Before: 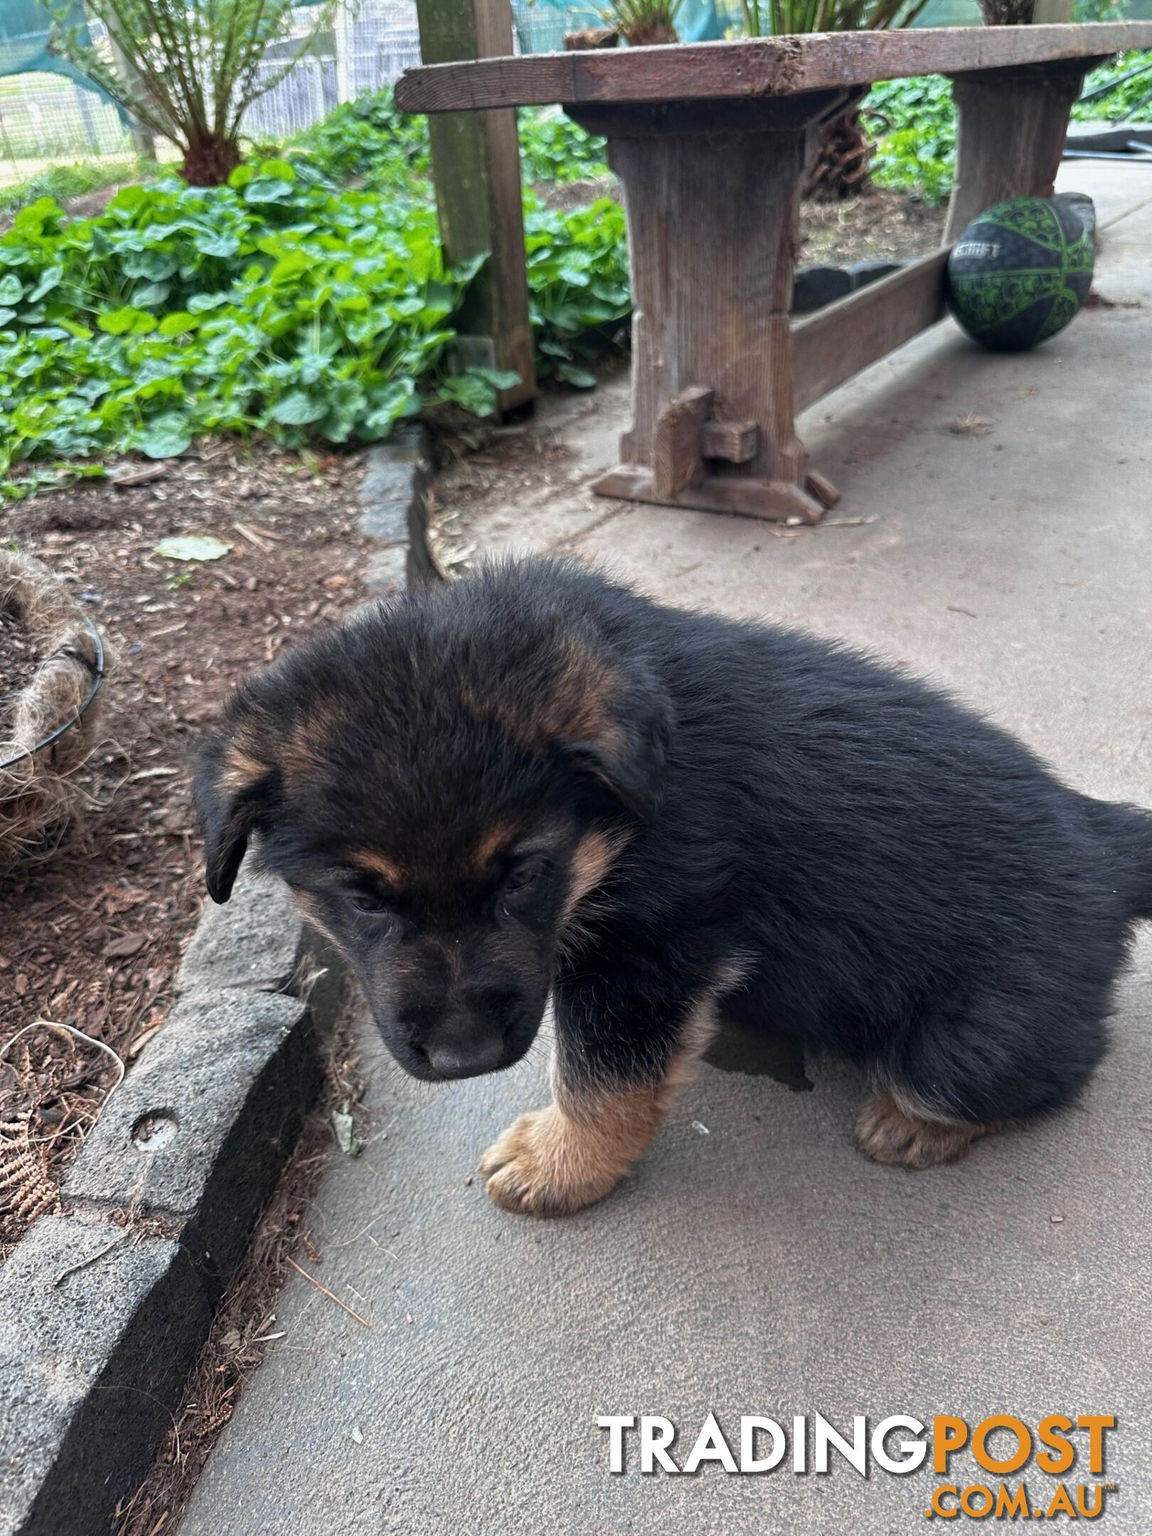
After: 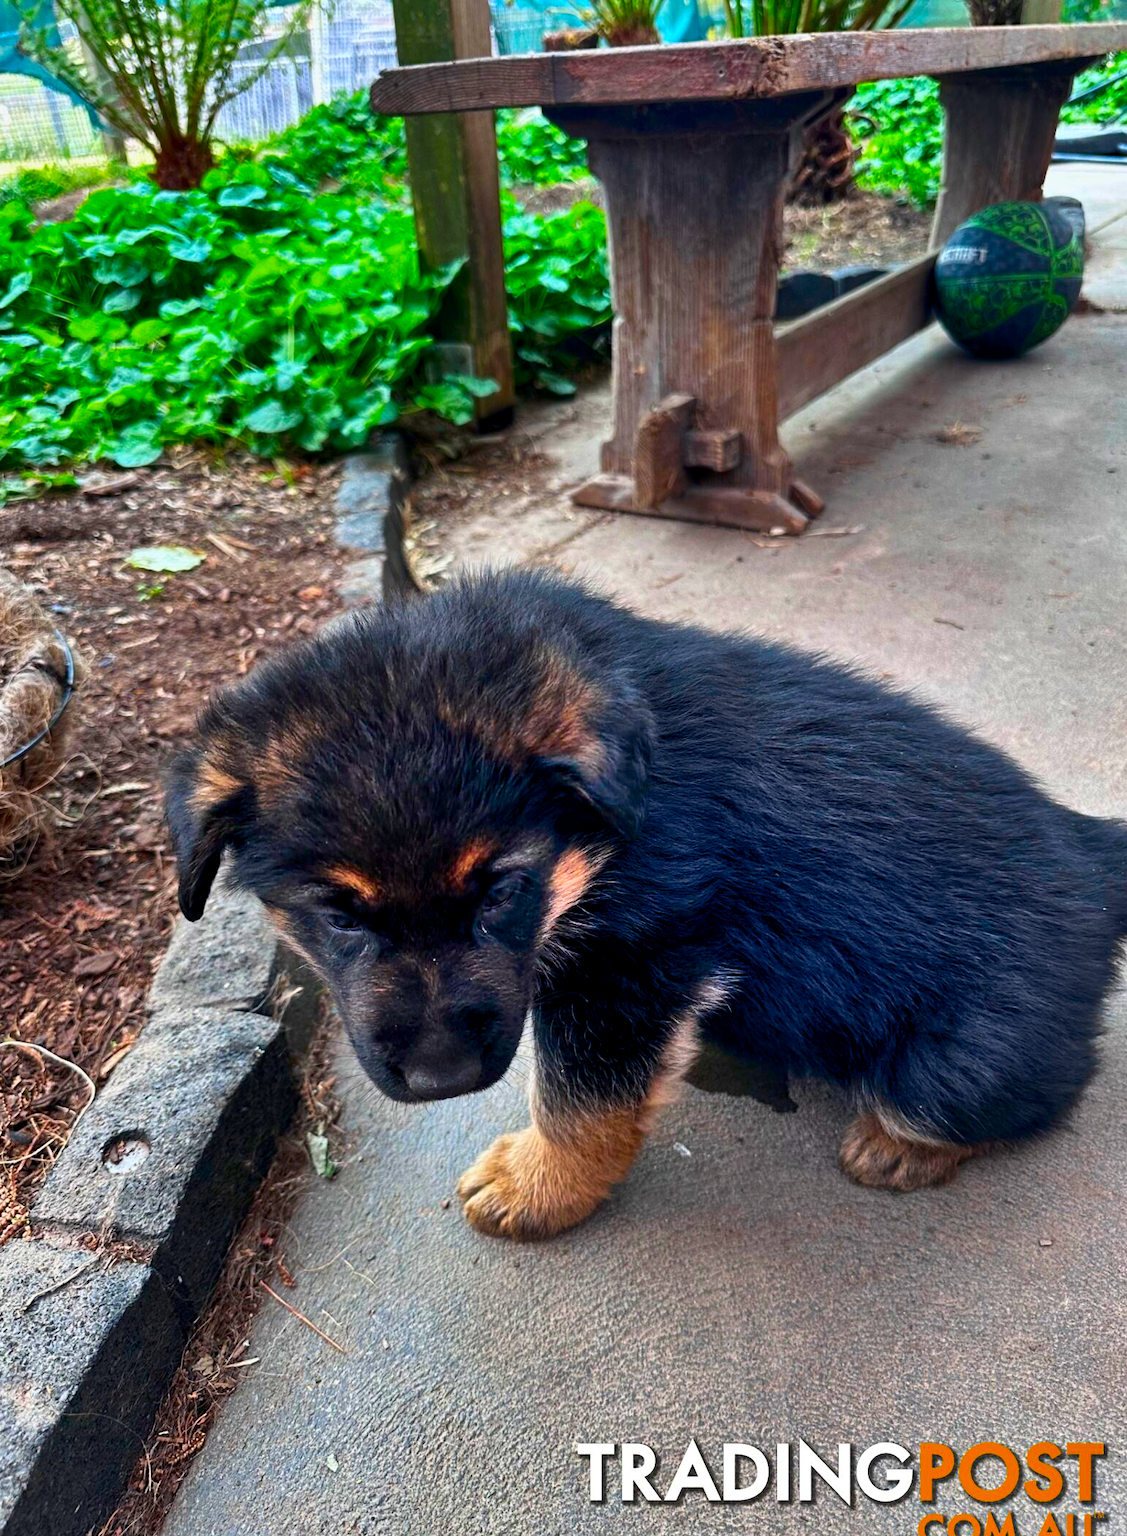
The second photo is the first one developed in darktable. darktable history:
crop and rotate: left 2.732%, right 1.208%, bottom 1.885%
contrast brightness saturation: contrast 0.134, brightness -0.06, saturation 0.155
color zones: curves: ch0 [(0, 0.278) (0.143, 0.5) (0.286, 0.5) (0.429, 0.5) (0.571, 0.5) (0.714, 0.5) (0.857, 0.5) (1, 0.5)]; ch1 [(0, 1) (0.143, 0.165) (0.286, 0) (0.429, 0) (0.571, 0) (0.714, 0) (0.857, 0.5) (1, 0.5)]; ch2 [(0, 0.508) (0.143, 0.5) (0.286, 0.5) (0.429, 0.5) (0.571, 0.5) (0.714, 0.5) (0.857, 0.5) (1, 0.5)], mix -133.14%
color balance rgb: perceptual saturation grading › global saturation 25.251%, global vibrance 20%
shadows and highlights: shadows 58.6, highlights -60.41, soften with gaussian
